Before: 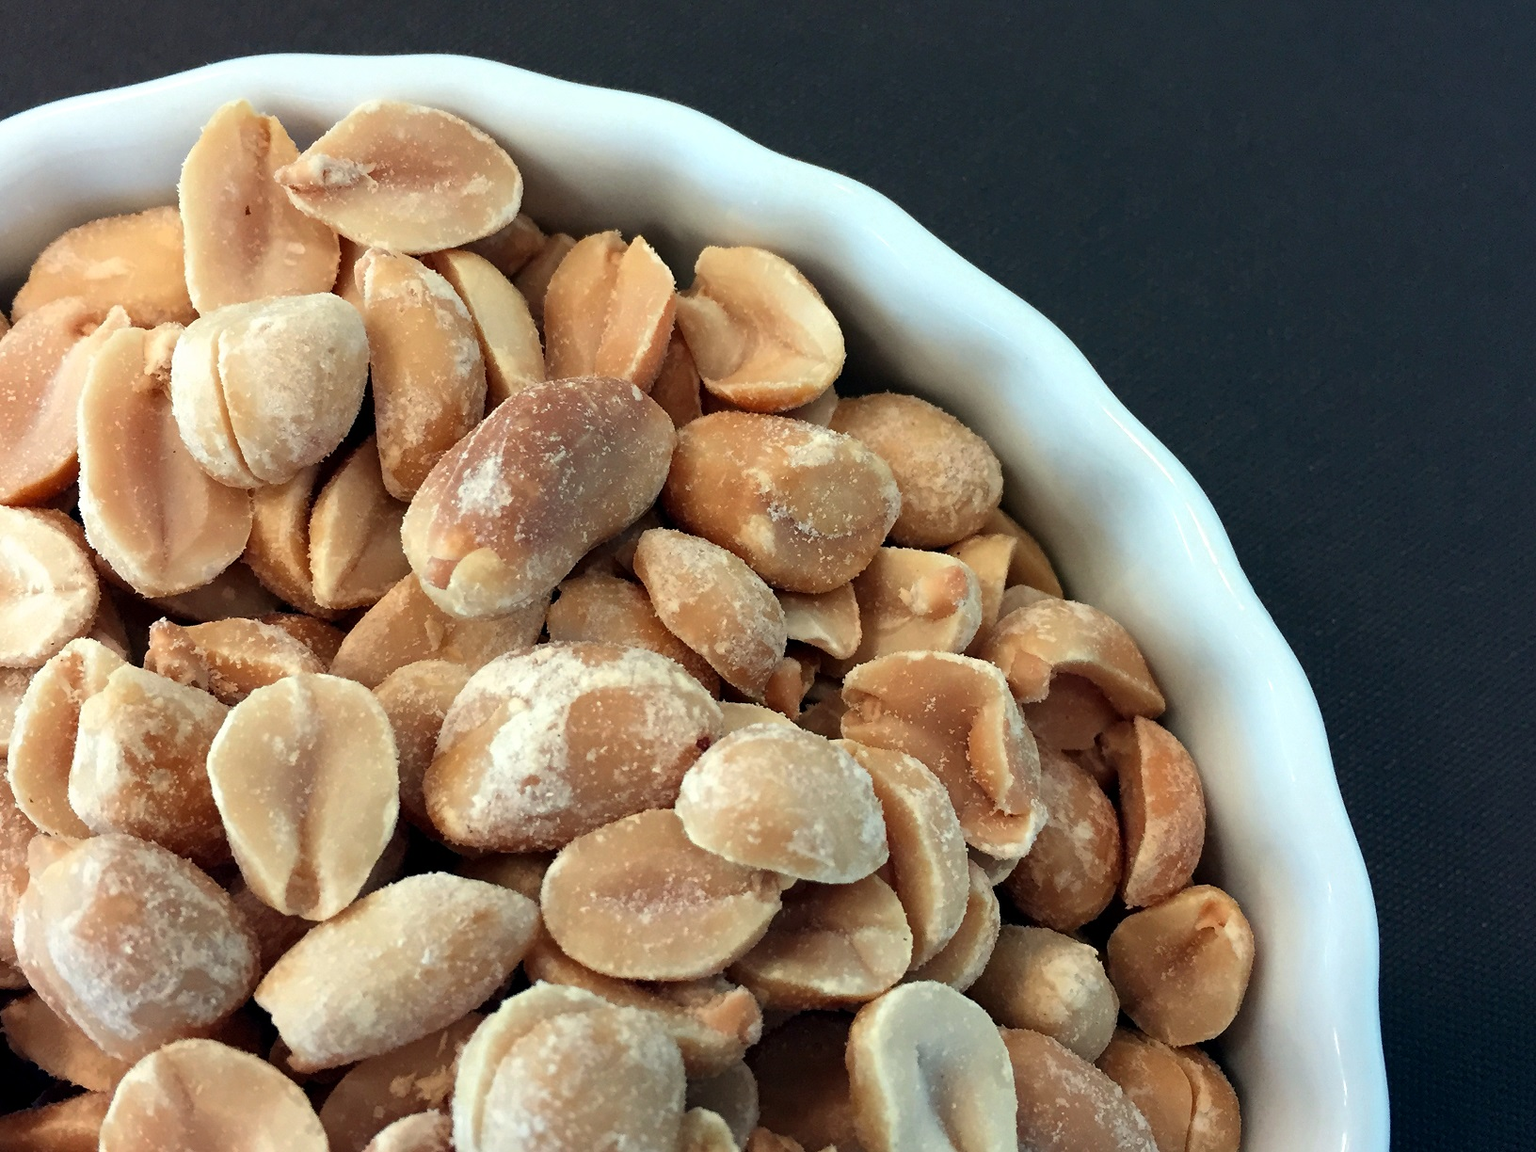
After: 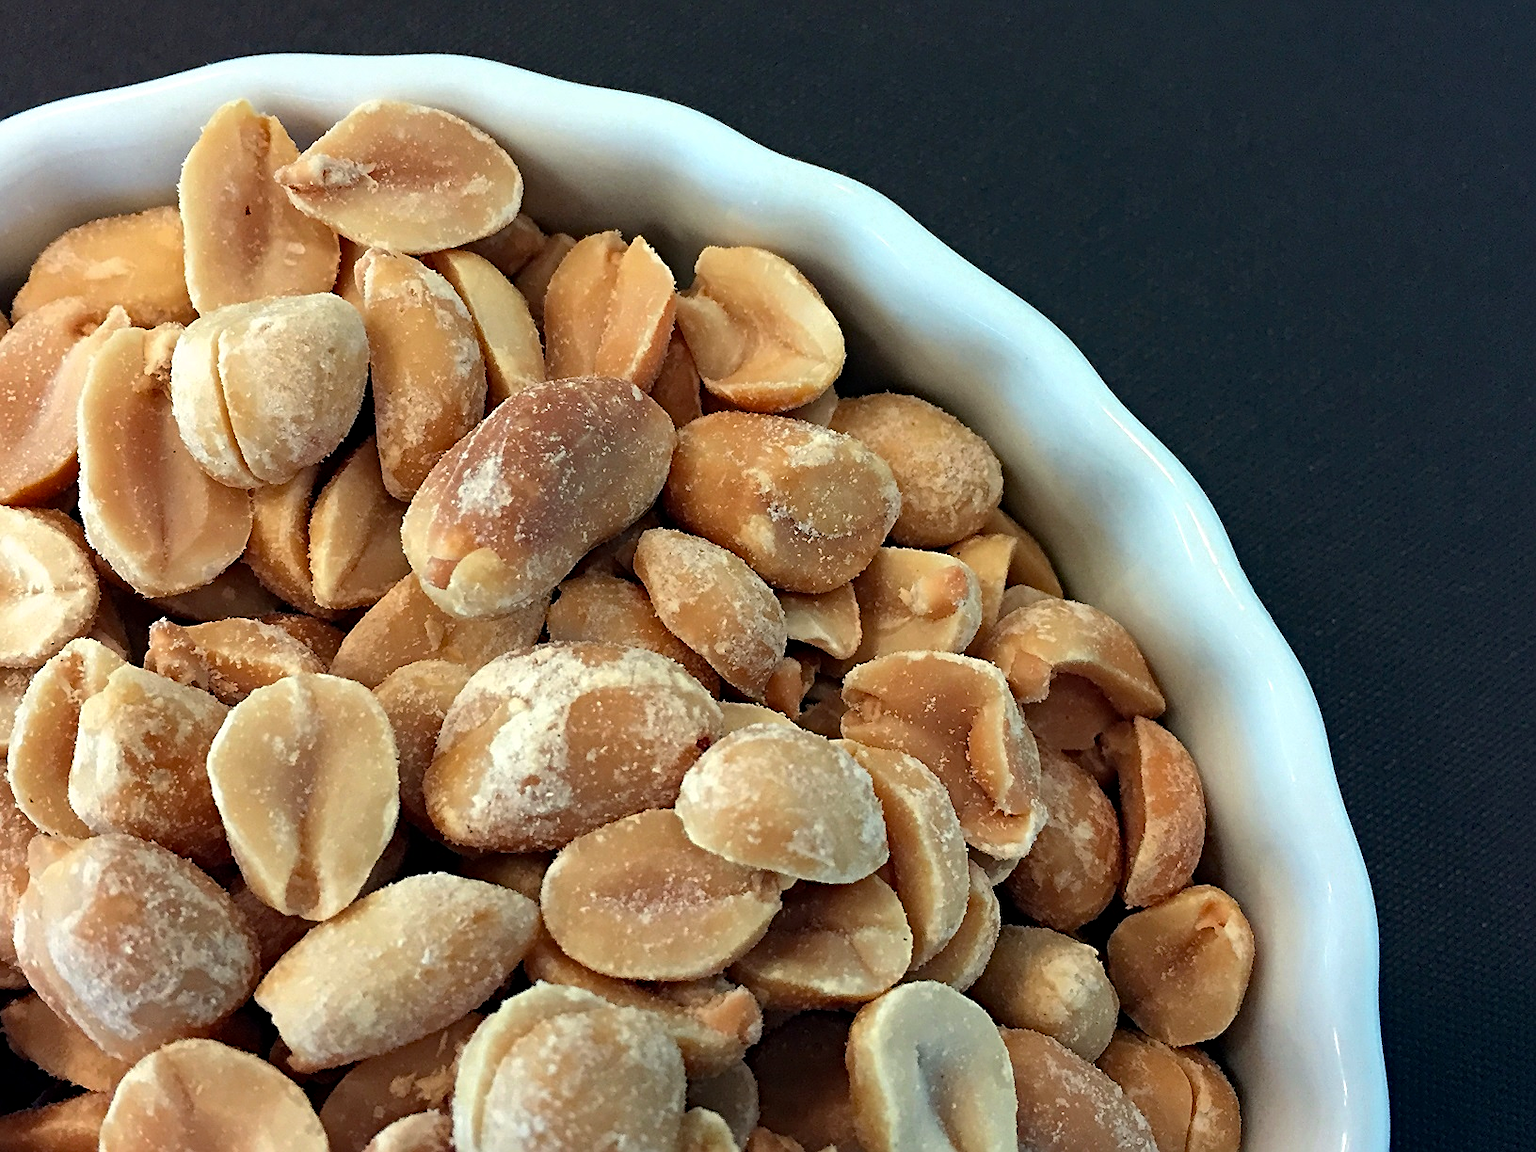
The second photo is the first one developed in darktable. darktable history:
shadows and highlights: shadows 5.39, soften with gaussian
haze removal: strength 0.288, distance 0.251, compatibility mode true, adaptive false
sharpen: on, module defaults
